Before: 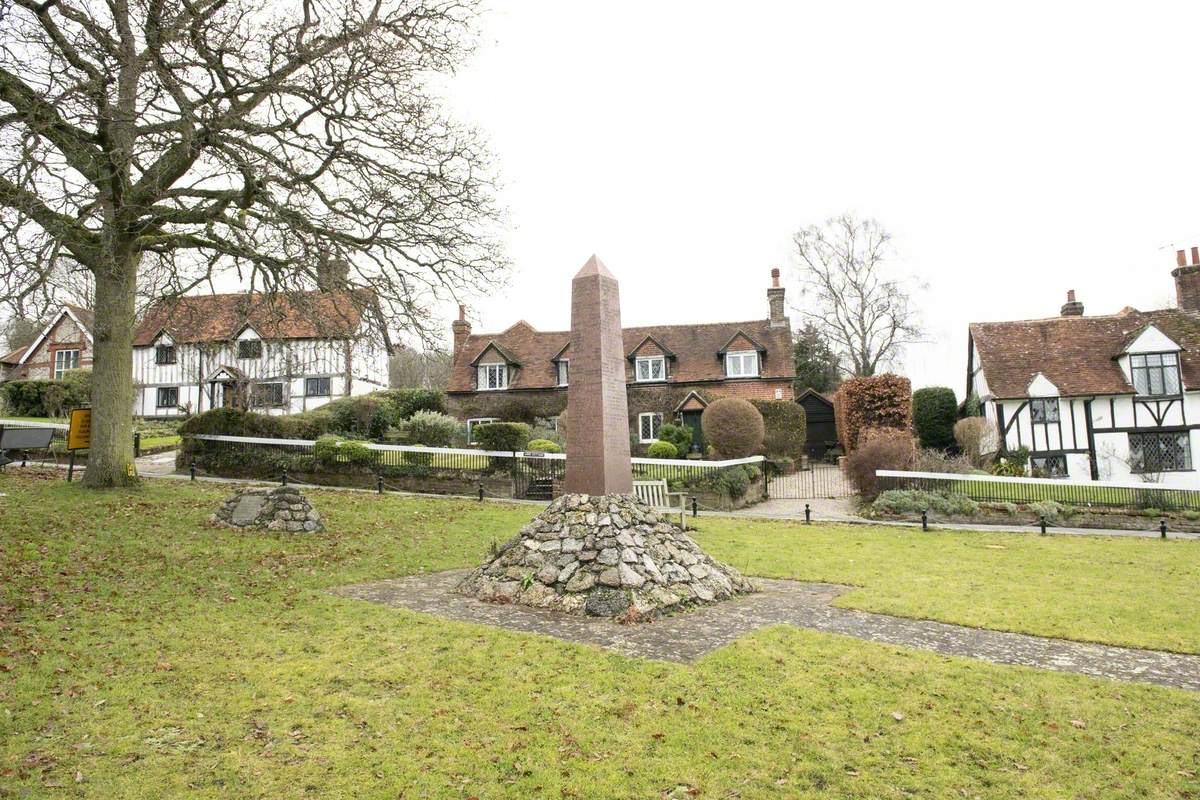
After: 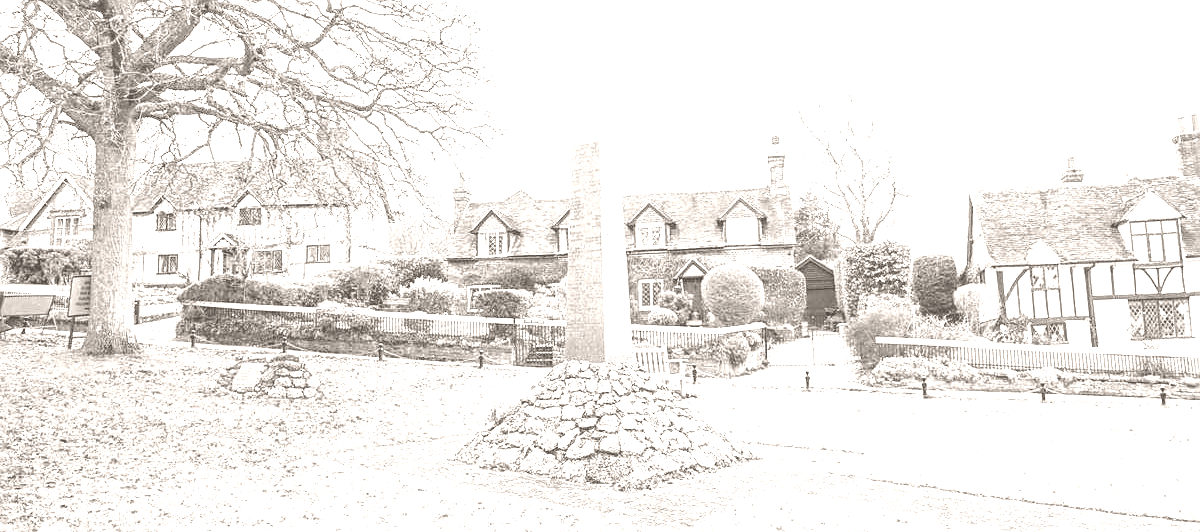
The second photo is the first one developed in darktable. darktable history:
white balance: red 1.004, blue 1.096
crop: top 16.727%, bottom 16.727%
colorize: hue 34.49°, saturation 35.33%, source mix 100%, lightness 55%, version 1
exposure: exposure 0.74 EV, compensate highlight preservation false
local contrast: on, module defaults
velvia: on, module defaults
sharpen: on, module defaults
